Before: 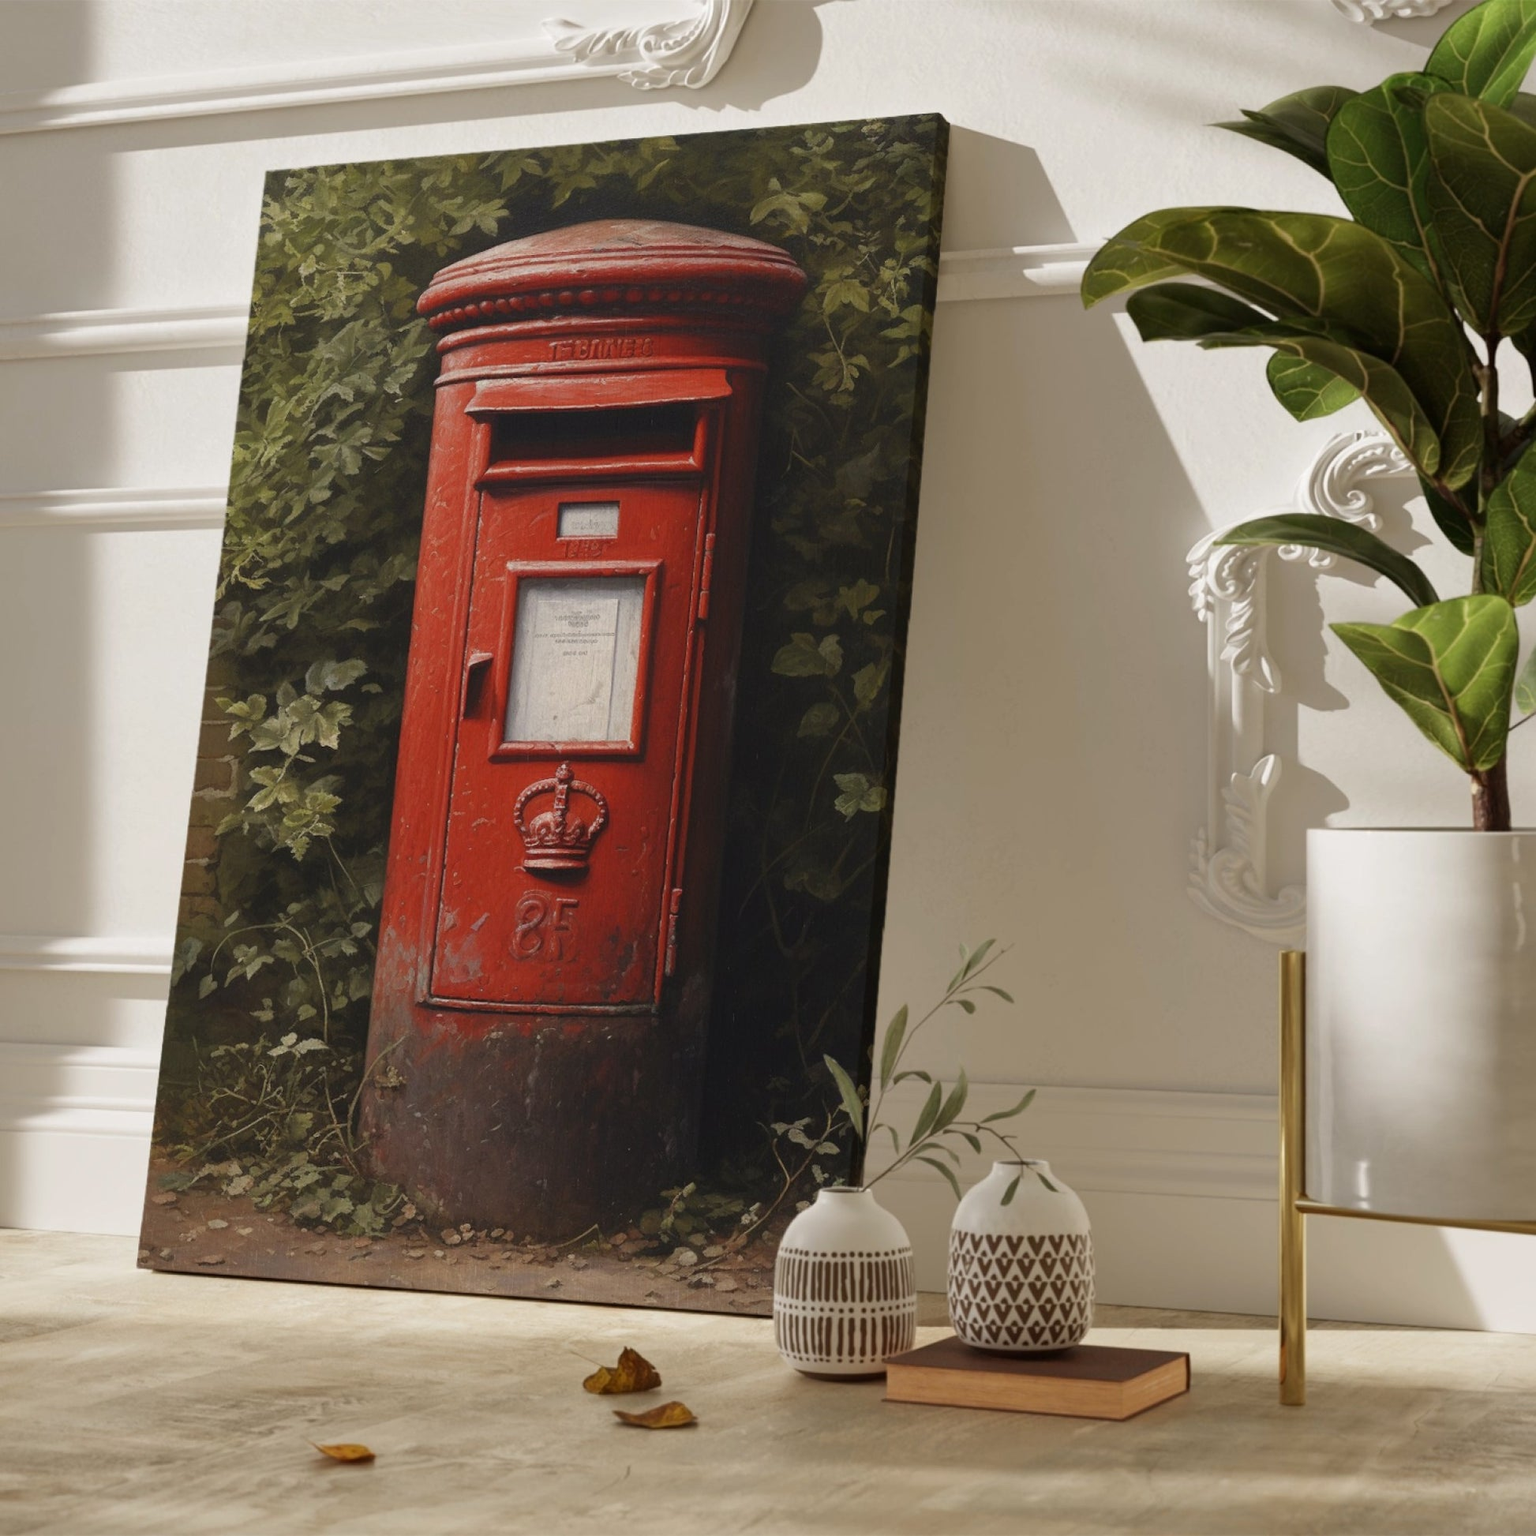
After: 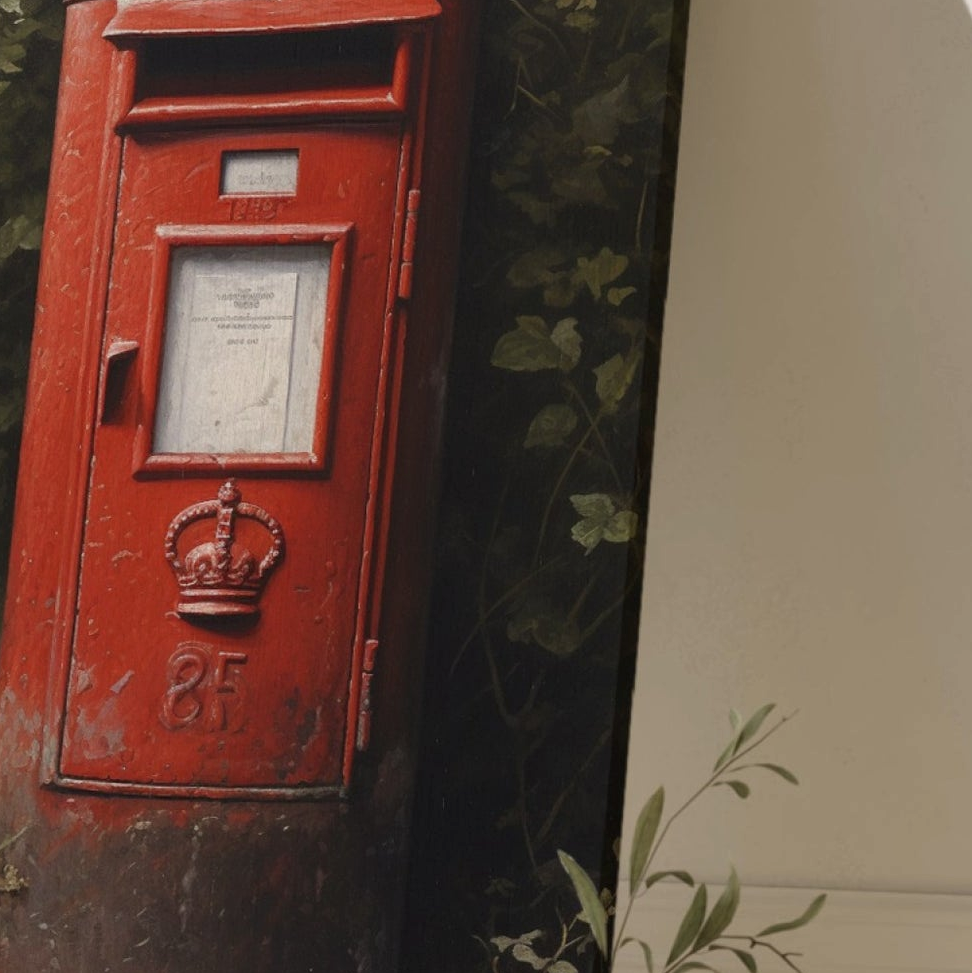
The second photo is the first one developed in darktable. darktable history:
crop: left 25%, top 25%, right 25%, bottom 25%
local contrast: highlights 100%, shadows 100%, detail 120%, midtone range 0.2
